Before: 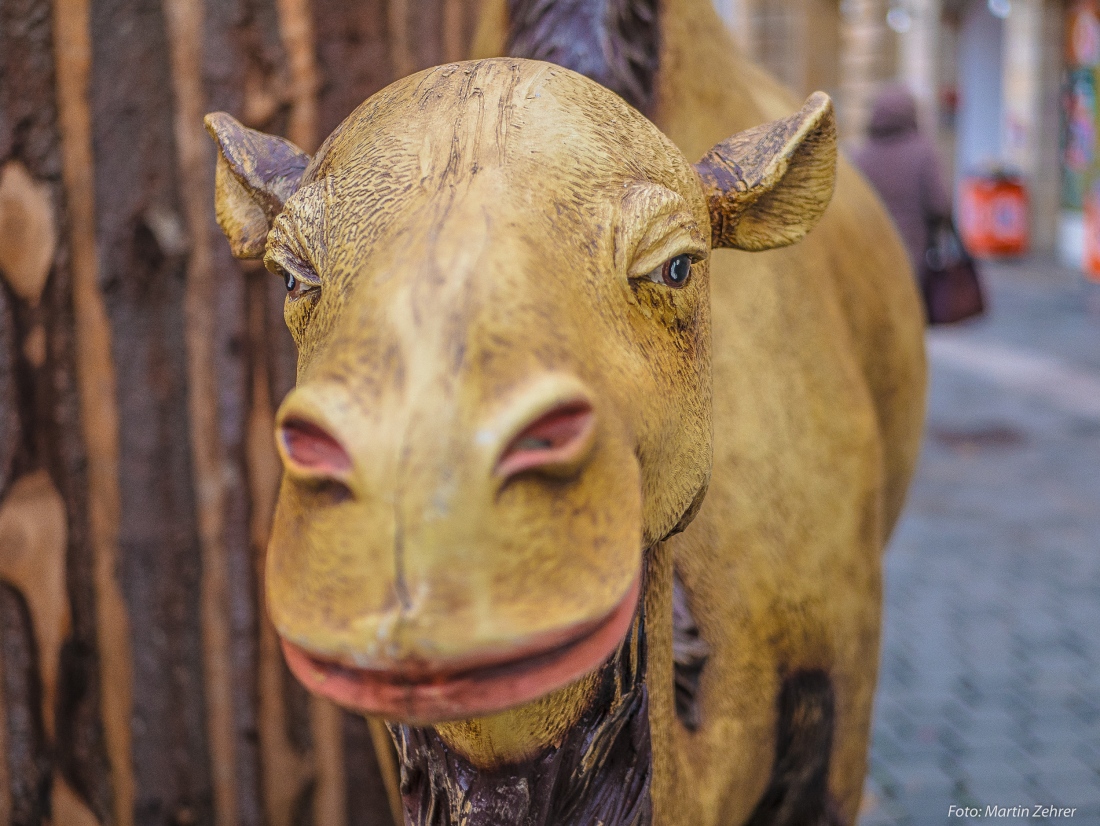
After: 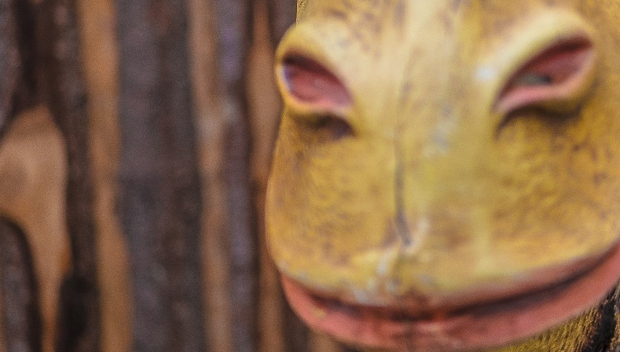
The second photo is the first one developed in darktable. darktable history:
crop: top 44.162%, right 43.552%, bottom 13.2%
color zones: curves: ch1 [(0, 0.638) (0.193, 0.442) (0.286, 0.15) (0.429, 0.14) (0.571, 0.142) (0.714, 0.154) (0.857, 0.175) (1, 0.638)], mix -137.94%
